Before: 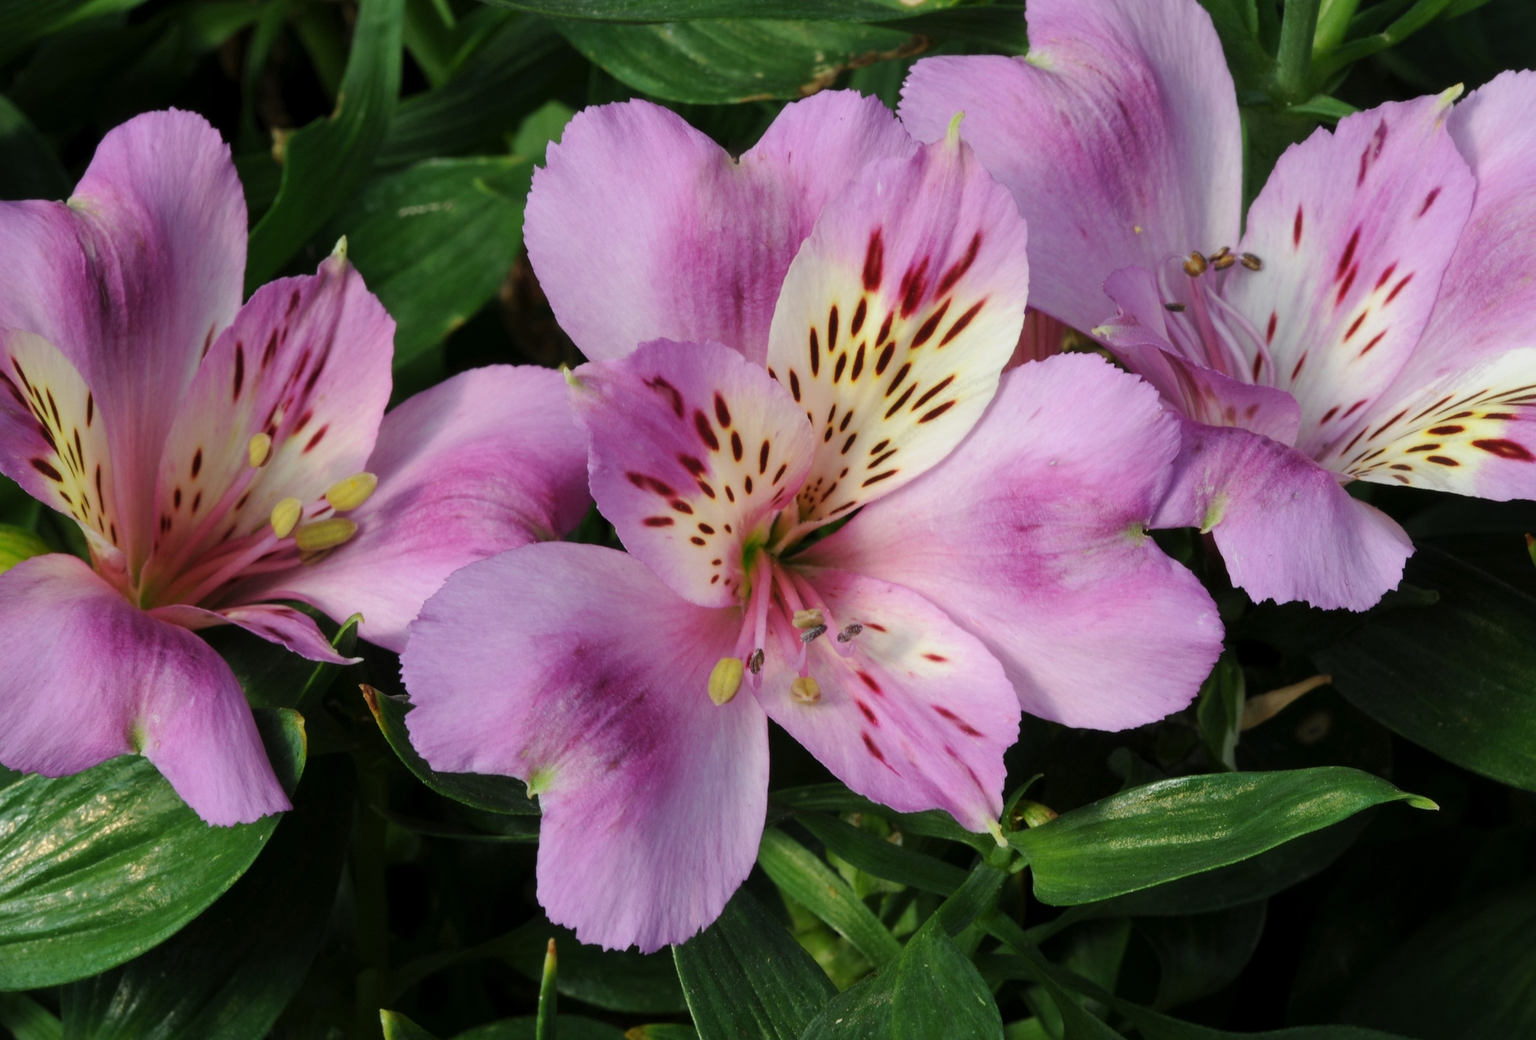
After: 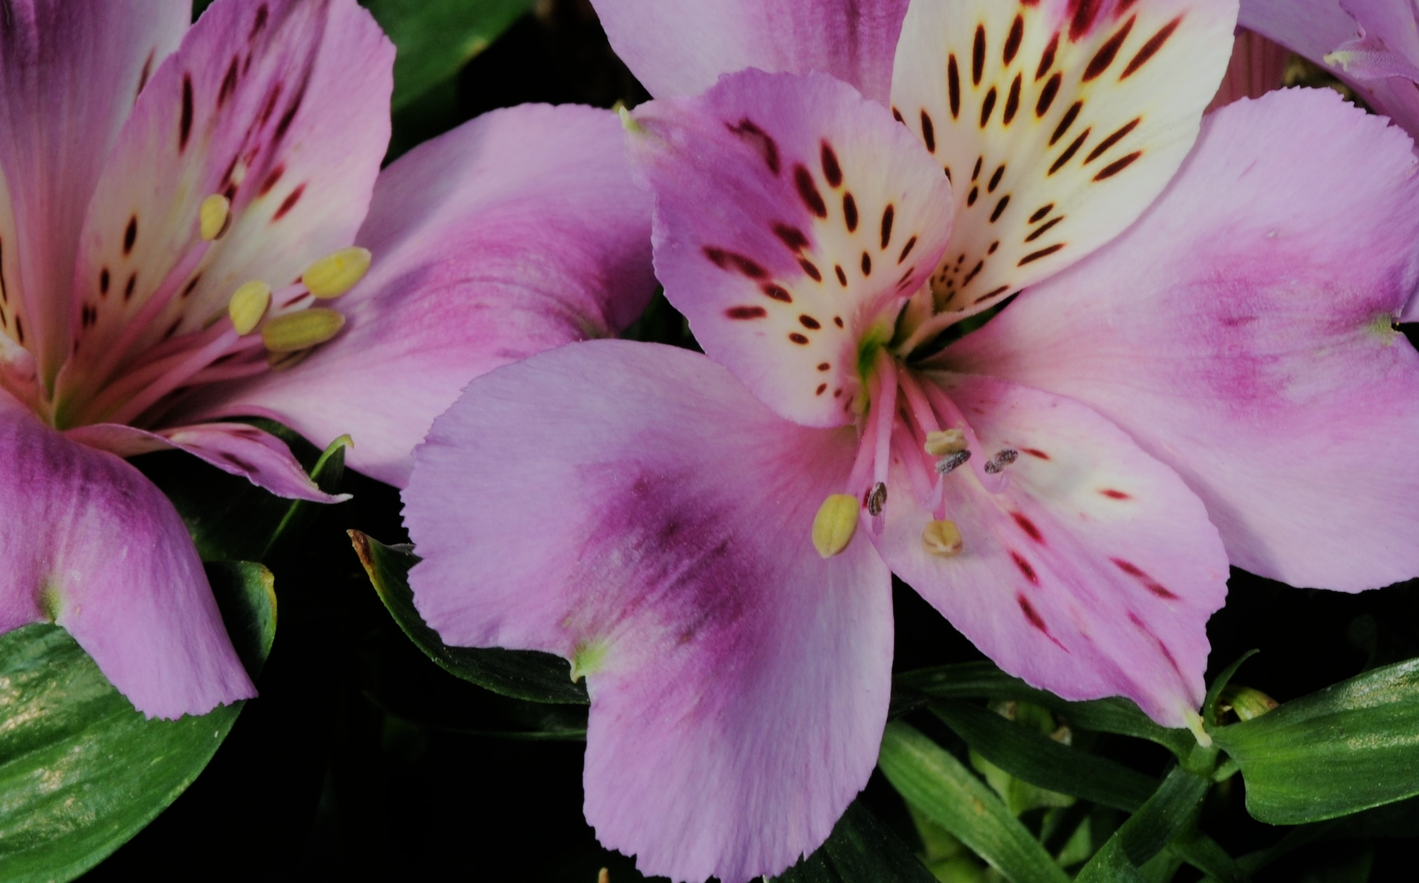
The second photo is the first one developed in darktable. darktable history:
crop: left 6.488%, top 27.668%, right 24.183%, bottom 8.656%
filmic rgb: black relative exposure -7.32 EV, white relative exposure 5.09 EV, hardness 3.2
white balance: red 0.982, blue 1.018
